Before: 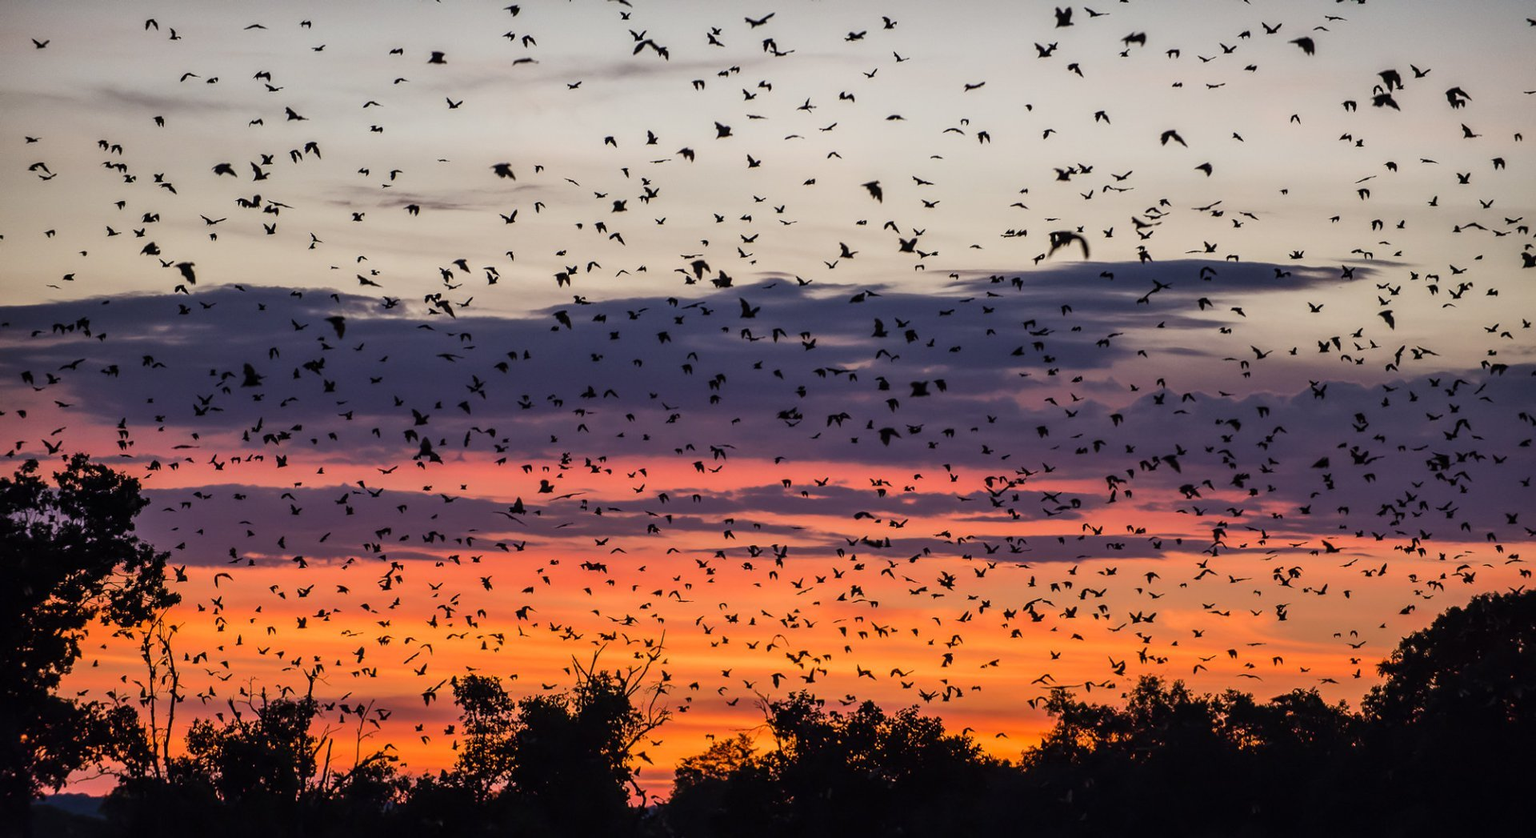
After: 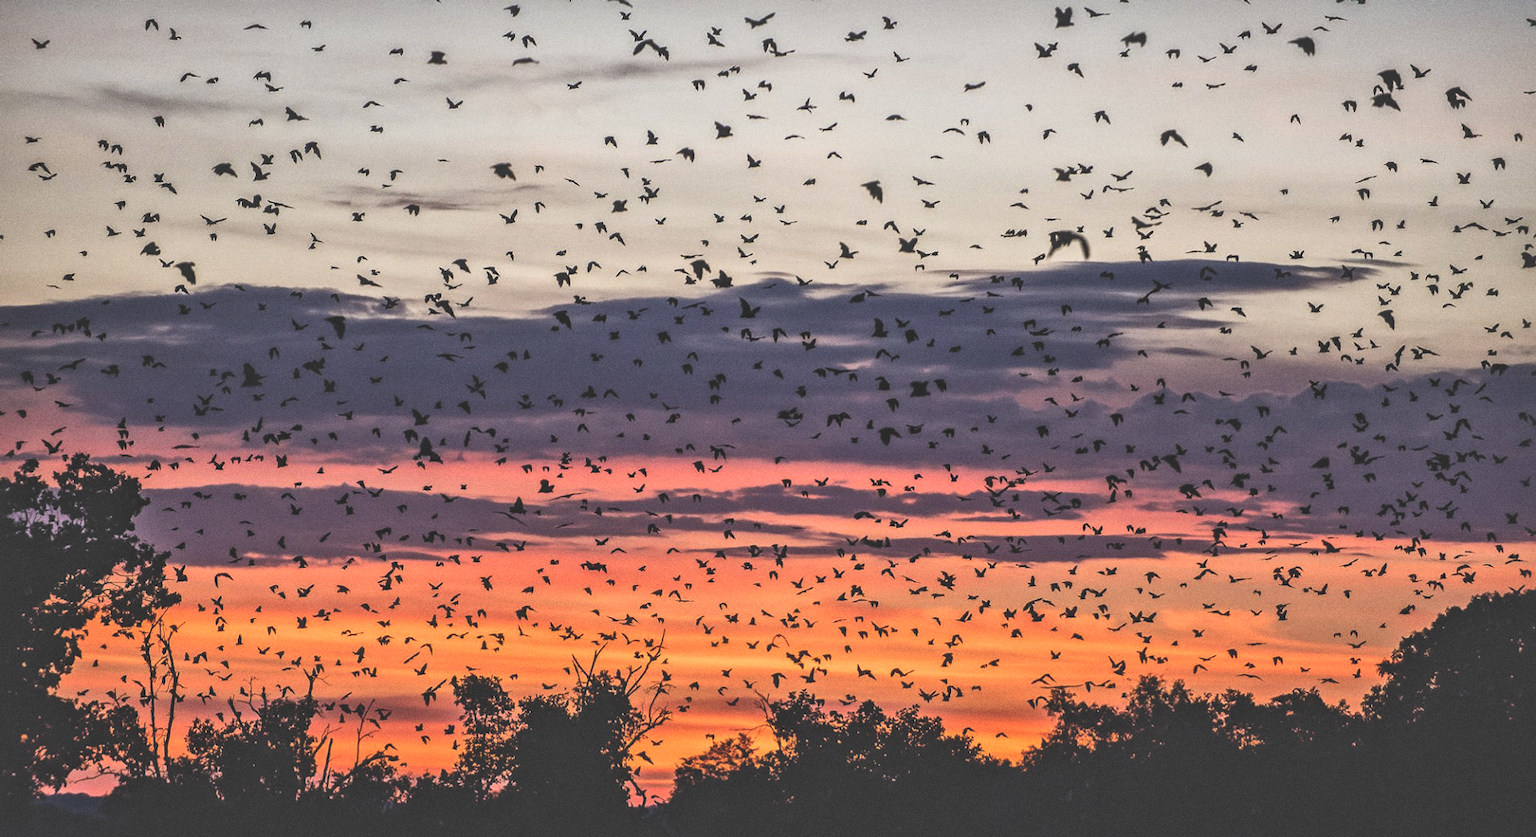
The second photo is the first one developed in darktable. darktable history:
local contrast: mode bilateral grid, contrast 20, coarseness 19, detail 163%, midtone range 0.2
exposure: black level correction -0.041, exposure 0.064 EV, compensate highlight preservation false
grain: coarseness 0.09 ISO
